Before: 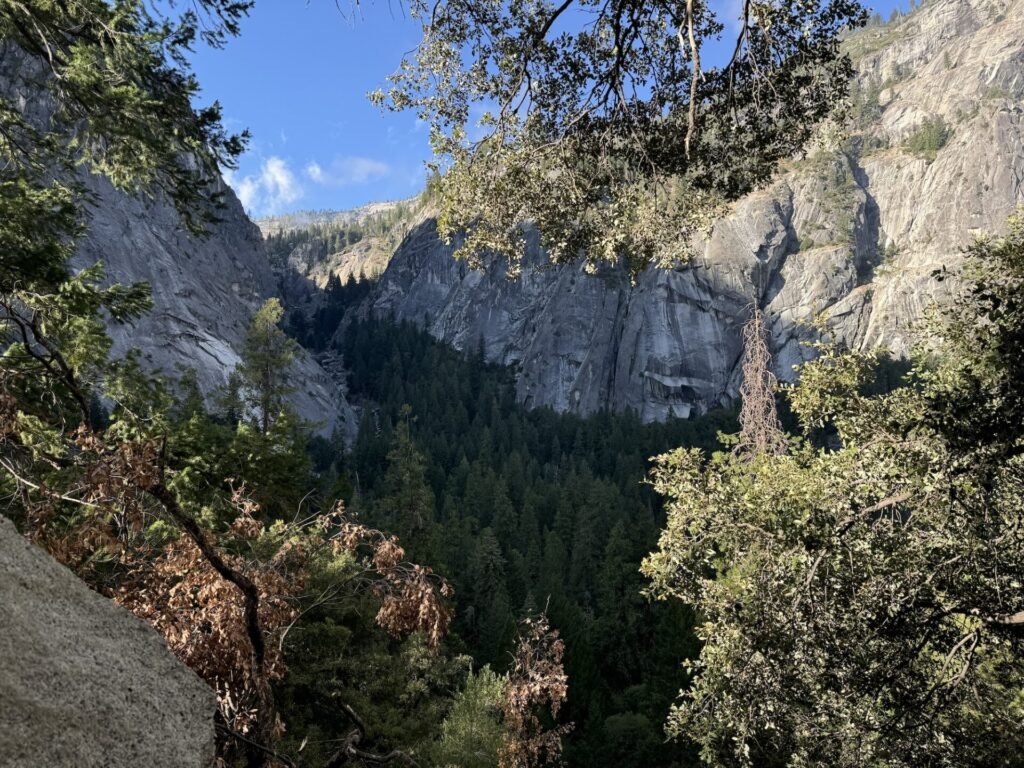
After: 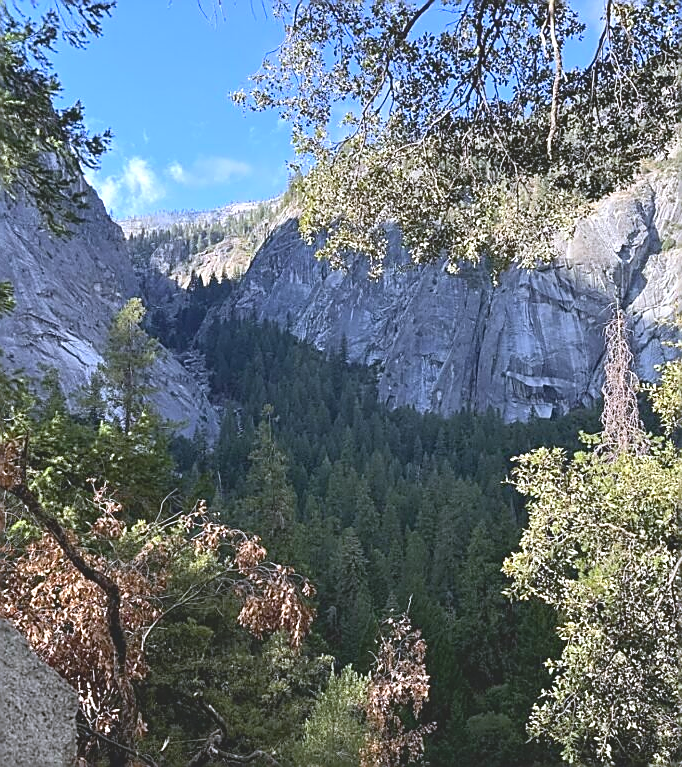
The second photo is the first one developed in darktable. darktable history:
white balance: red 0.967, blue 1.119, emerald 0.756
exposure: black level correction 0, exposure 1 EV, compensate exposure bias true, compensate highlight preservation false
crop and rotate: left 13.537%, right 19.796%
contrast brightness saturation: contrast -0.28
sharpen: radius 1.4, amount 1.25, threshold 0.7
